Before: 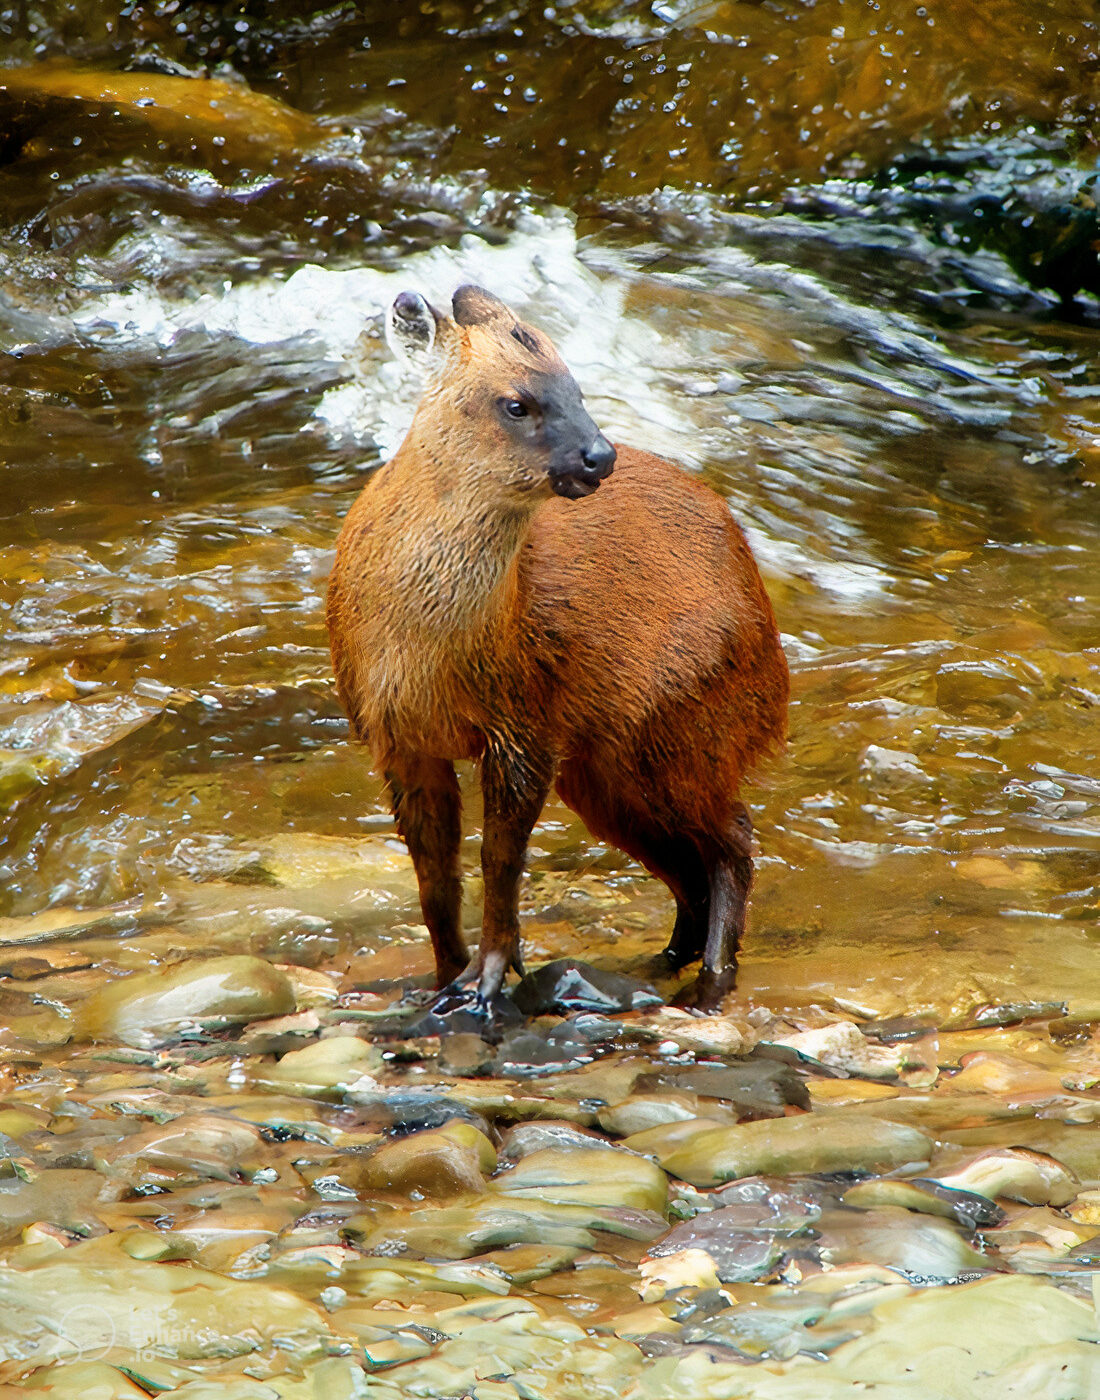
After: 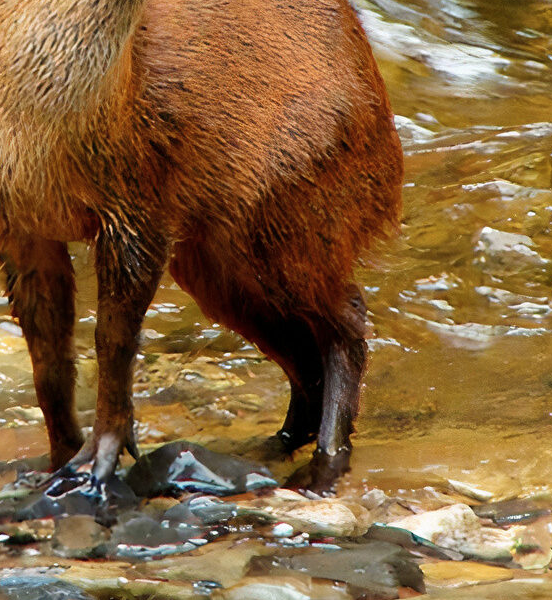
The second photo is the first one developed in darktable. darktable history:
crop: left 35.126%, top 37.048%, right 14.636%, bottom 20.062%
contrast brightness saturation: saturation -0.067
